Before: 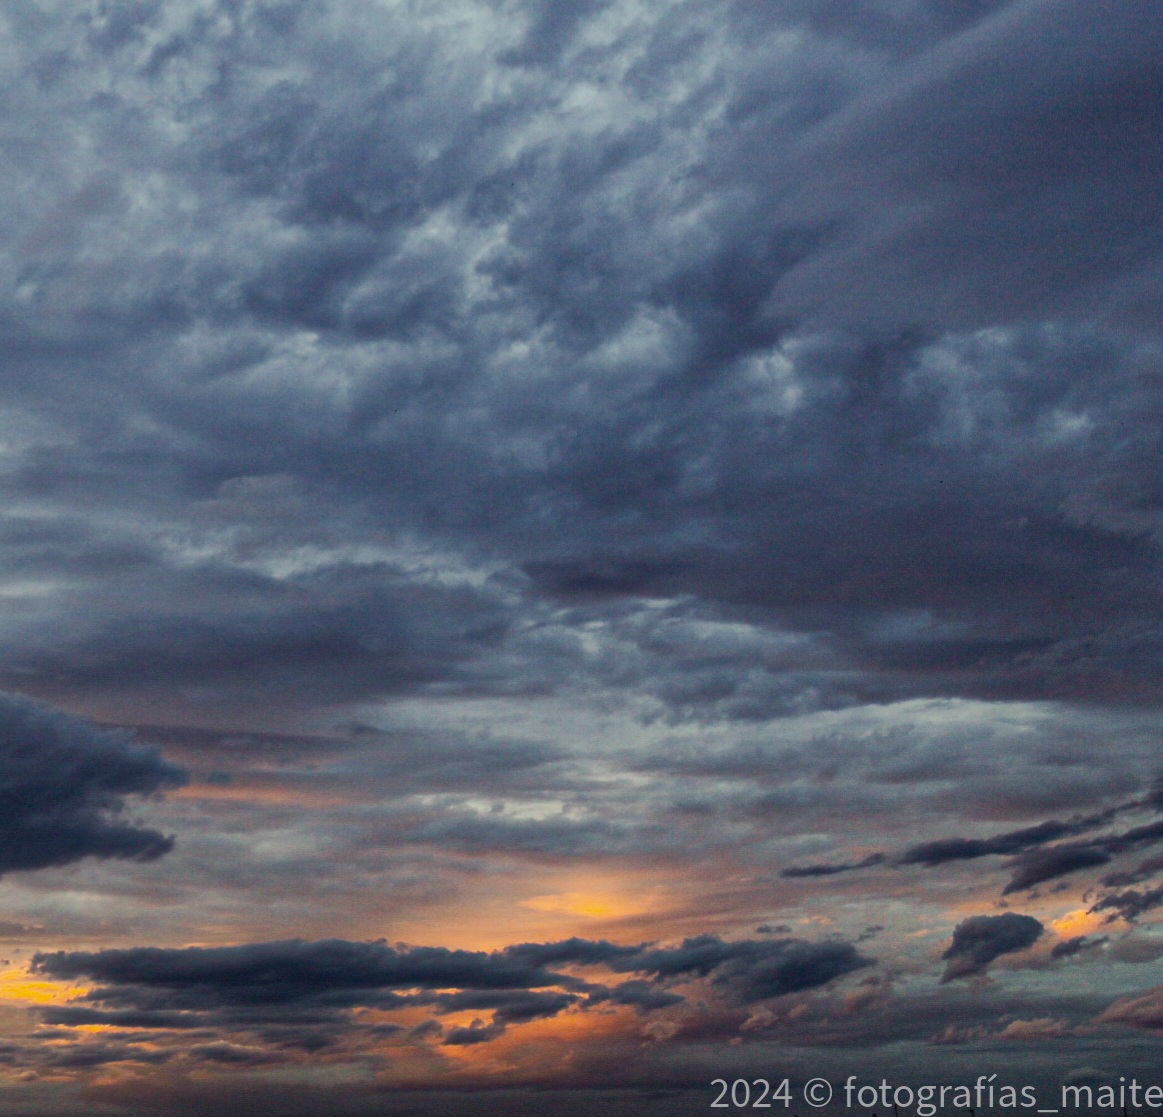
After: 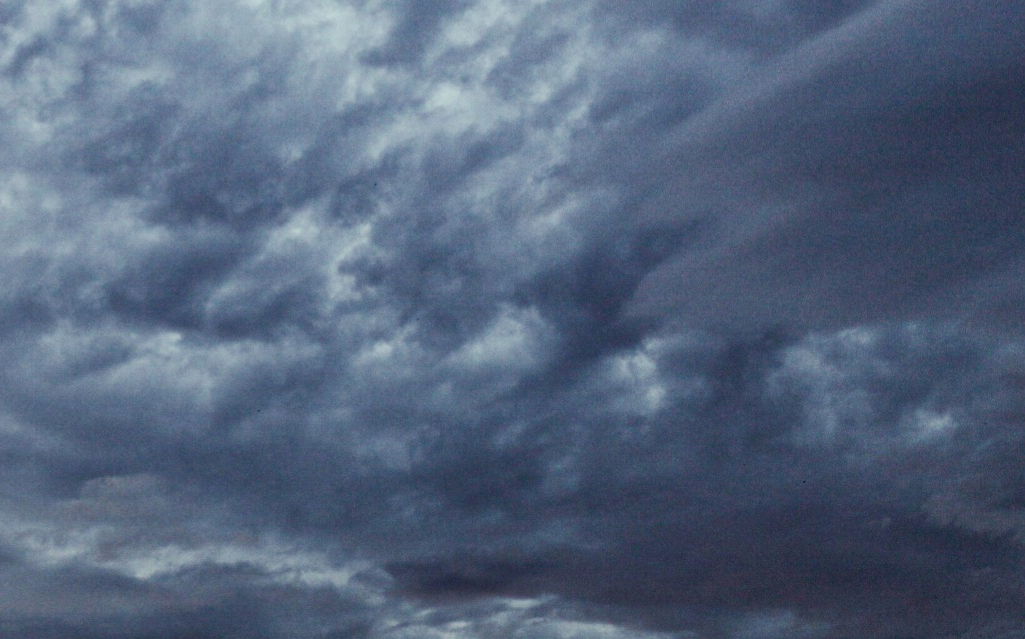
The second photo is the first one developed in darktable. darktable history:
crop and rotate: left 11.812%, bottom 42.776%
tone equalizer: -8 EV -0.417 EV, -7 EV -0.389 EV, -6 EV -0.333 EV, -5 EV -0.222 EV, -3 EV 0.222 EV, -2 EV 0.333 EV, -1 EV 0.389 EV, +0 EV 0.417 EV, edges refinement/feathering 500, mask exposure compensation -1.57 EV, preserve details no
